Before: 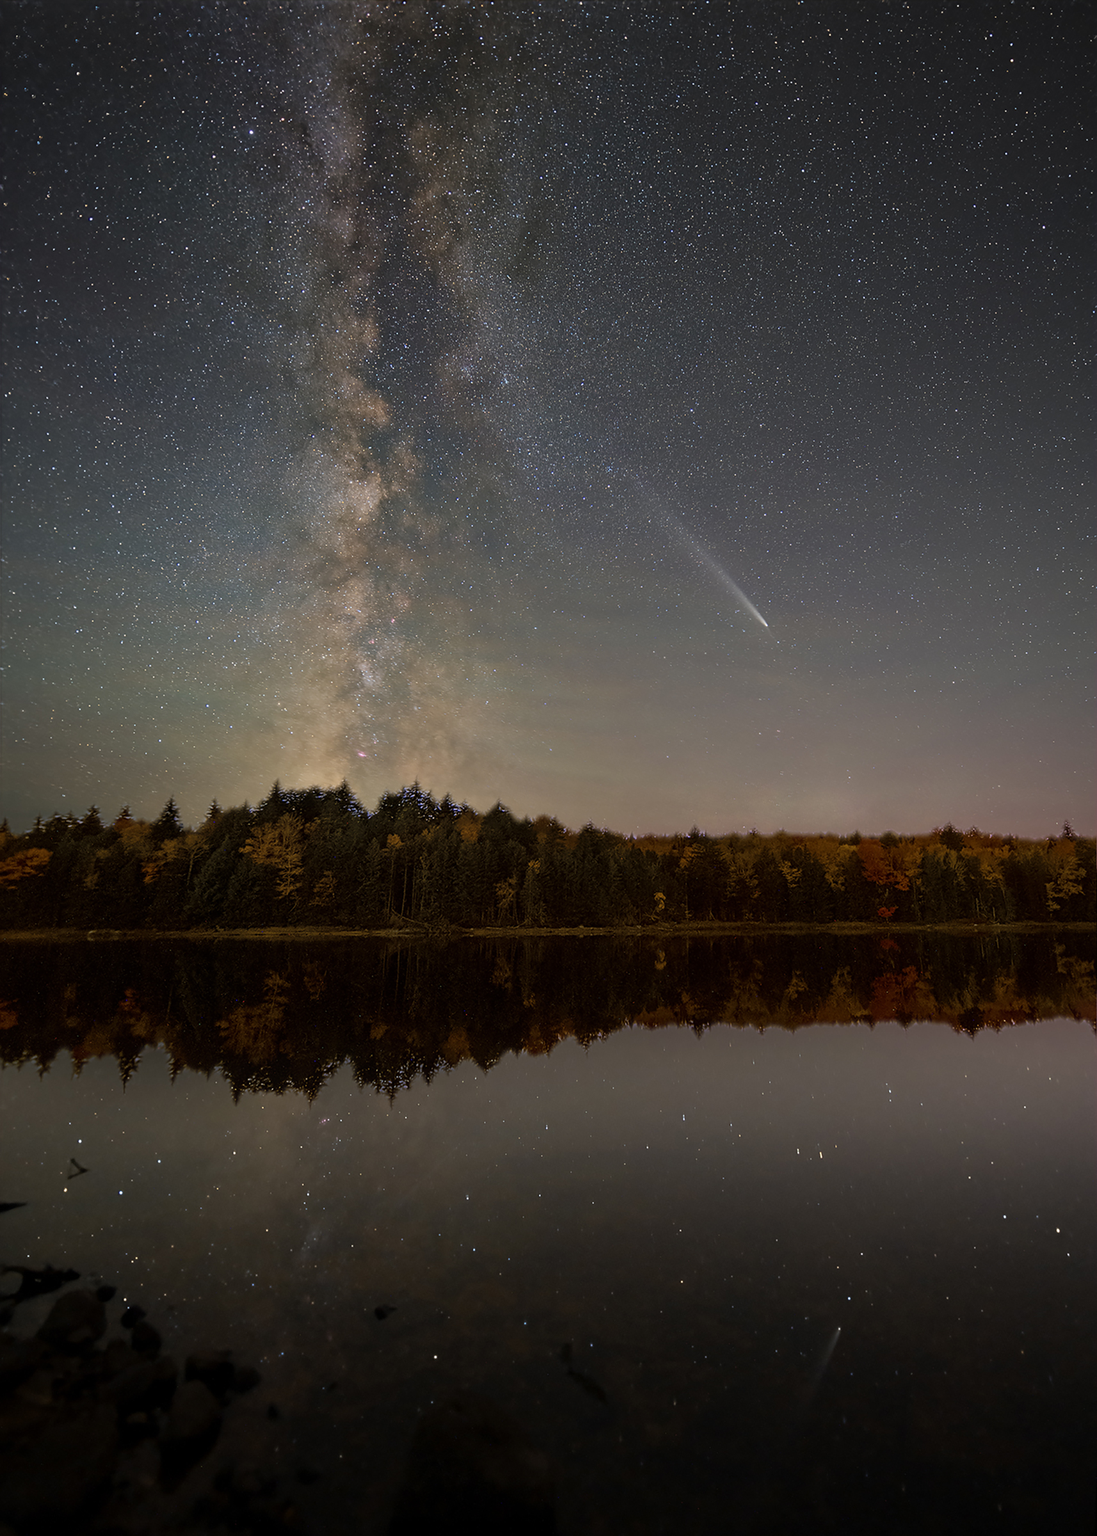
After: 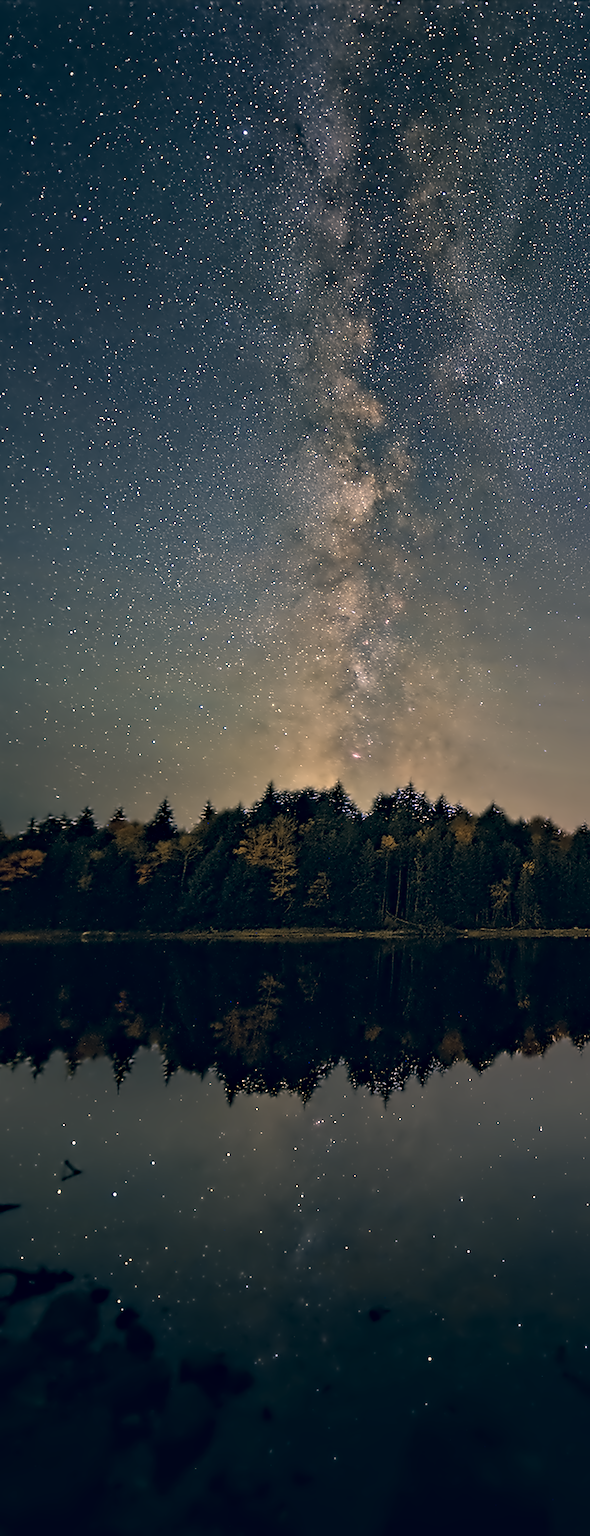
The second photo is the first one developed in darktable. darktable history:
crop: left 0.587%, right 45.588%, bottom 0.086%
color correction: highlights a* 10.32, highlights b* 14.66, shadows a* -9.59, shadows b* -15.02
contrast equalizer: octaves 7, y [[0.5, 0.542, 0.583, 0.625, 0.667, 0.708], [0.5 ×6], [0.5 ×6], [0, 0.033, 0.067, 0.1, 0.133, 0.167], [0, 0.05, 0.1, 0.15, 0.2, 0.25]]
